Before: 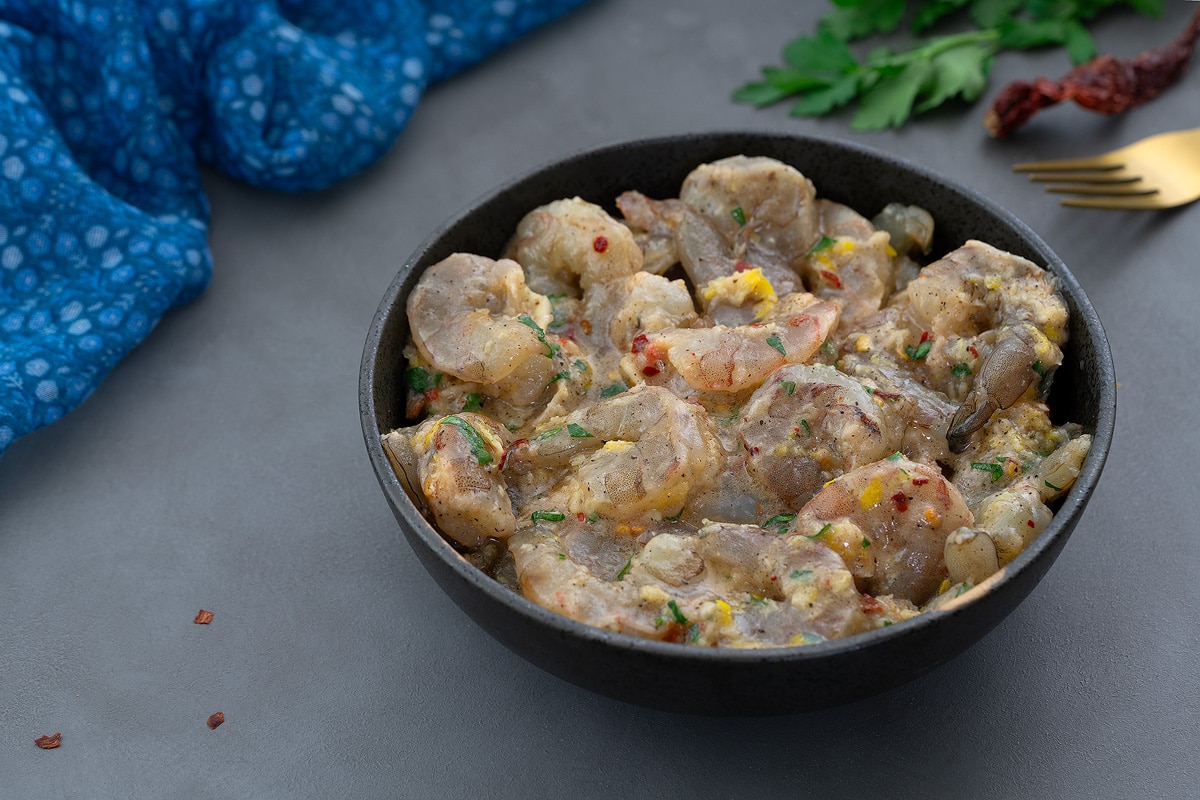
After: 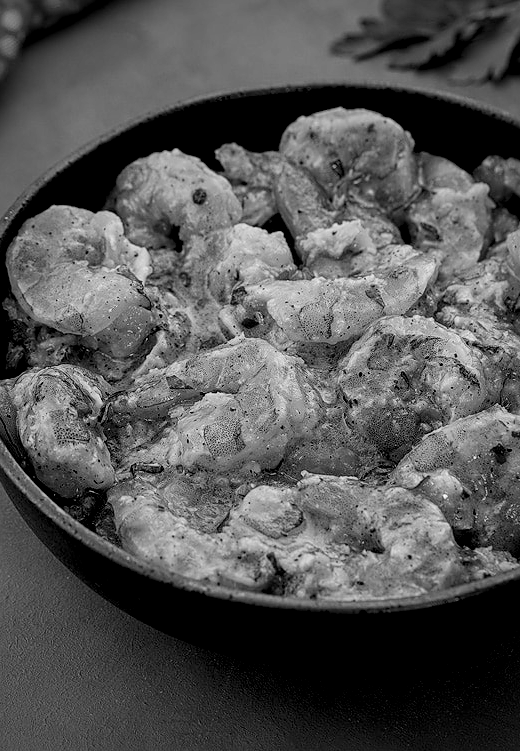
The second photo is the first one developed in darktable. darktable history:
color calibration: output gray [0.22, 0.42, 0.37, 0], gray › normalize channels true, illuminant same as pipeline (D50), adaptation XYZ, x 0.346, y 0.359, gamut compression 0
crop: left 33.452%, top 6.025%, right 23.155%
vignetting: fall-off radius 60%, automatic ratio true
filmic rgb: black relative exposure -8.42 EV, white relative exposure 4.68 EV, hardness 3.82, color science v6 (2022)
local contrast: detail 150%
sharpen: on, module defaults
